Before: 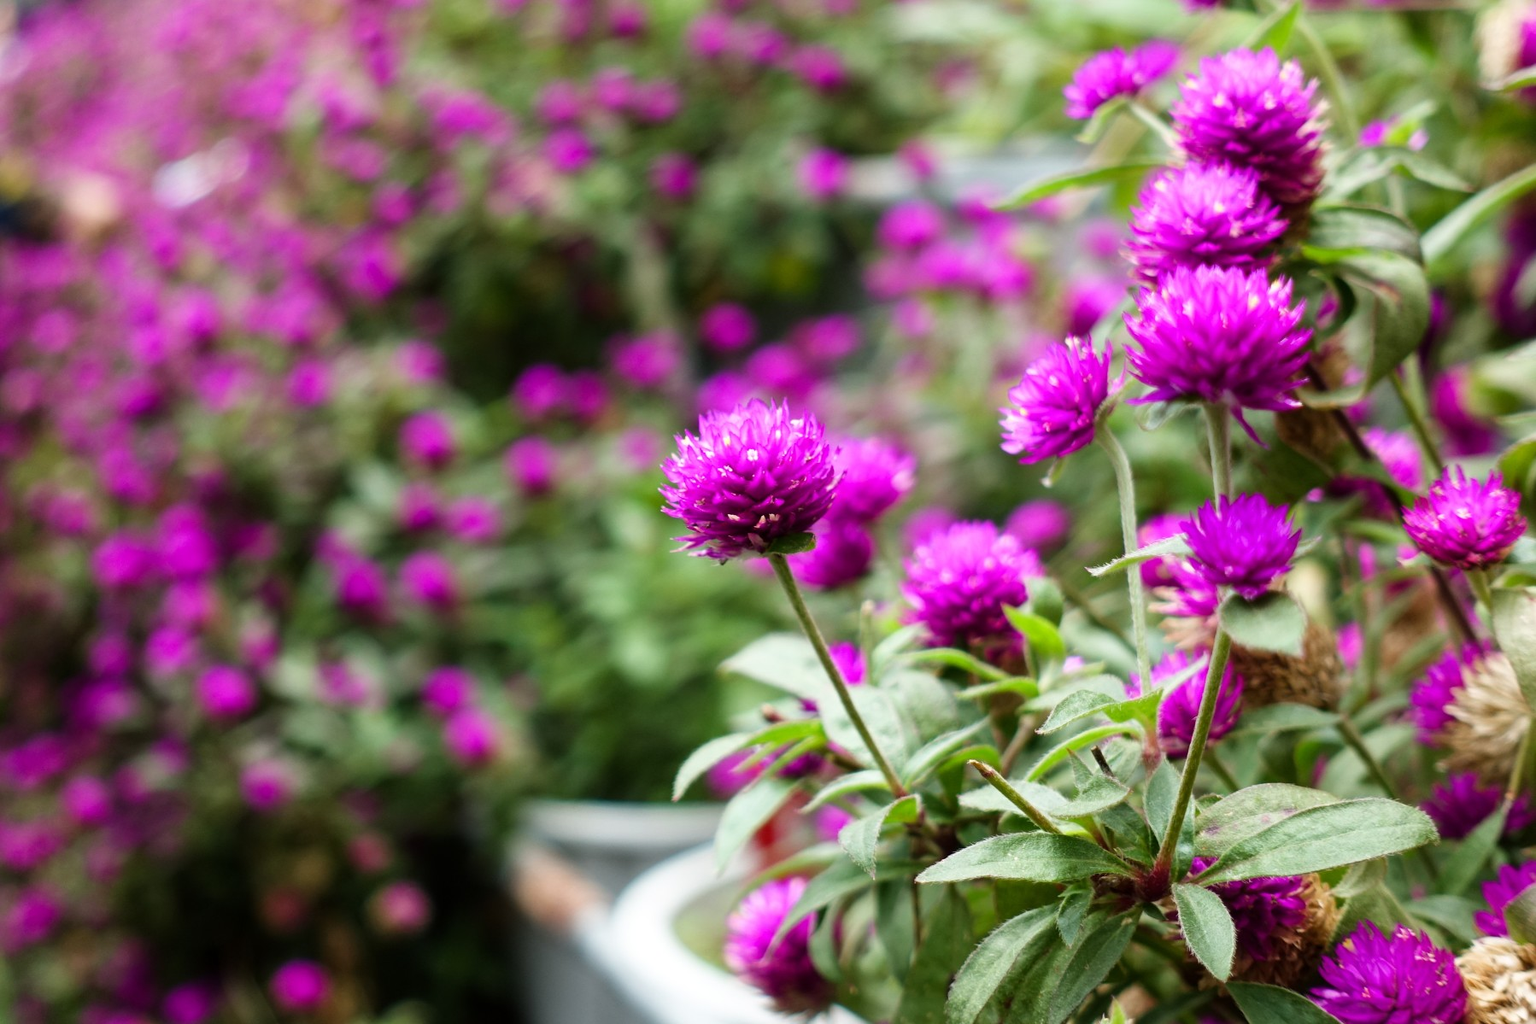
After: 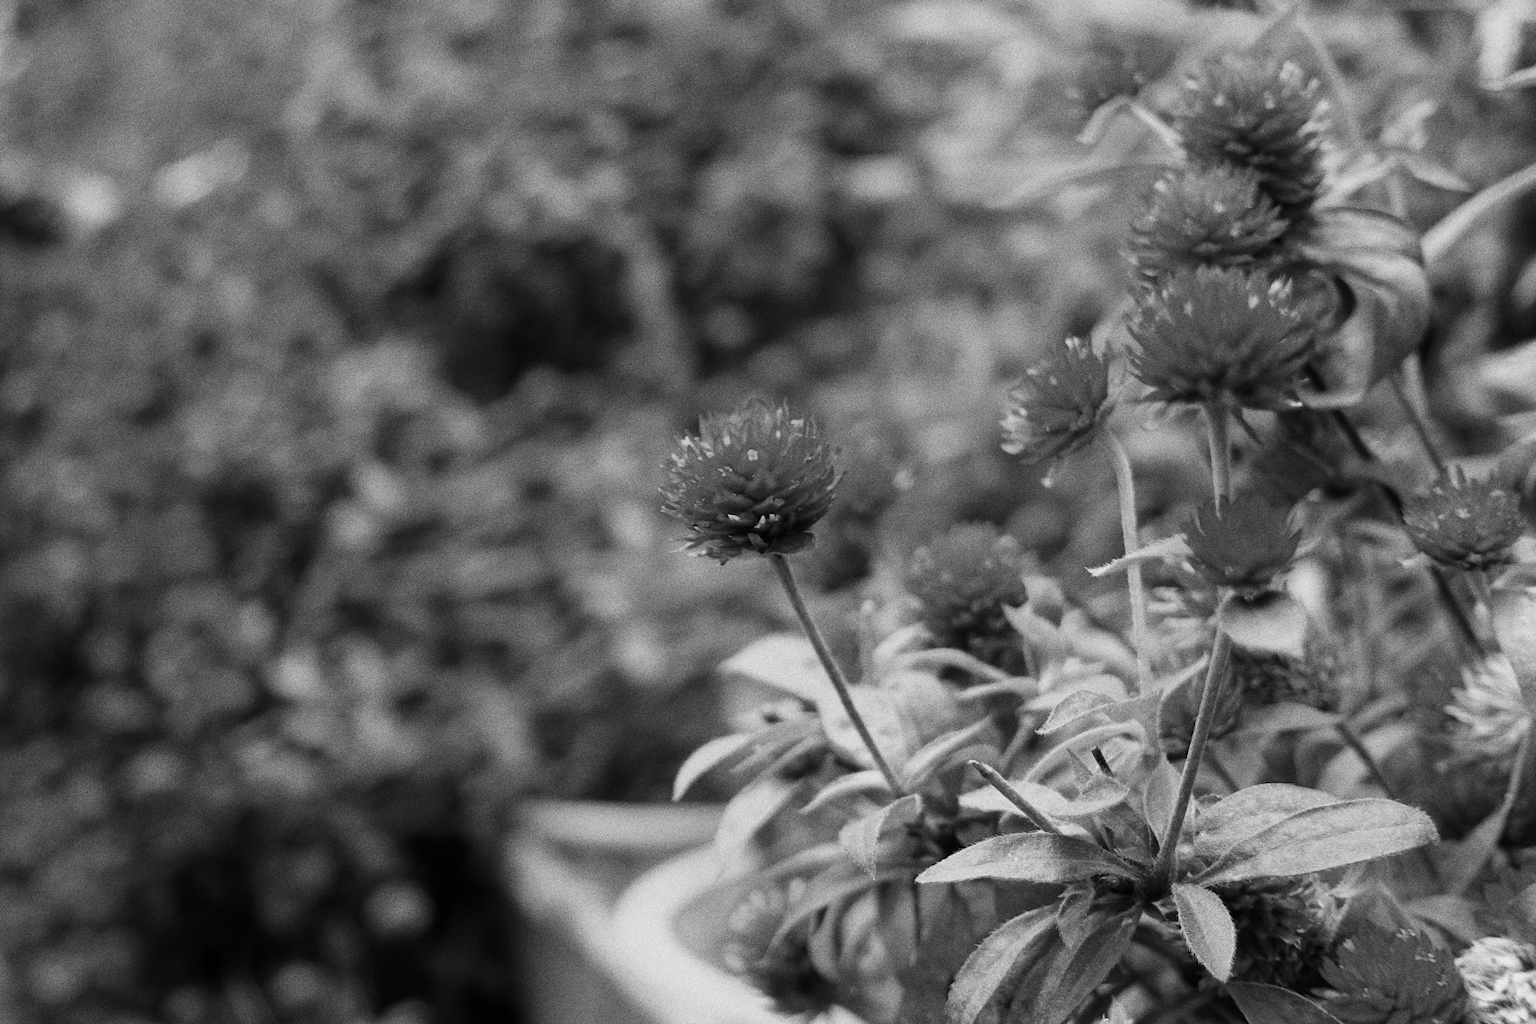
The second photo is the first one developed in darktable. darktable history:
grain: coarseness 0.09 ISO, strength 40%
color correction: highlights a* -4.18, highlights b* -10.81
monochrome: a 26.22, b 42.67, size 0.8
